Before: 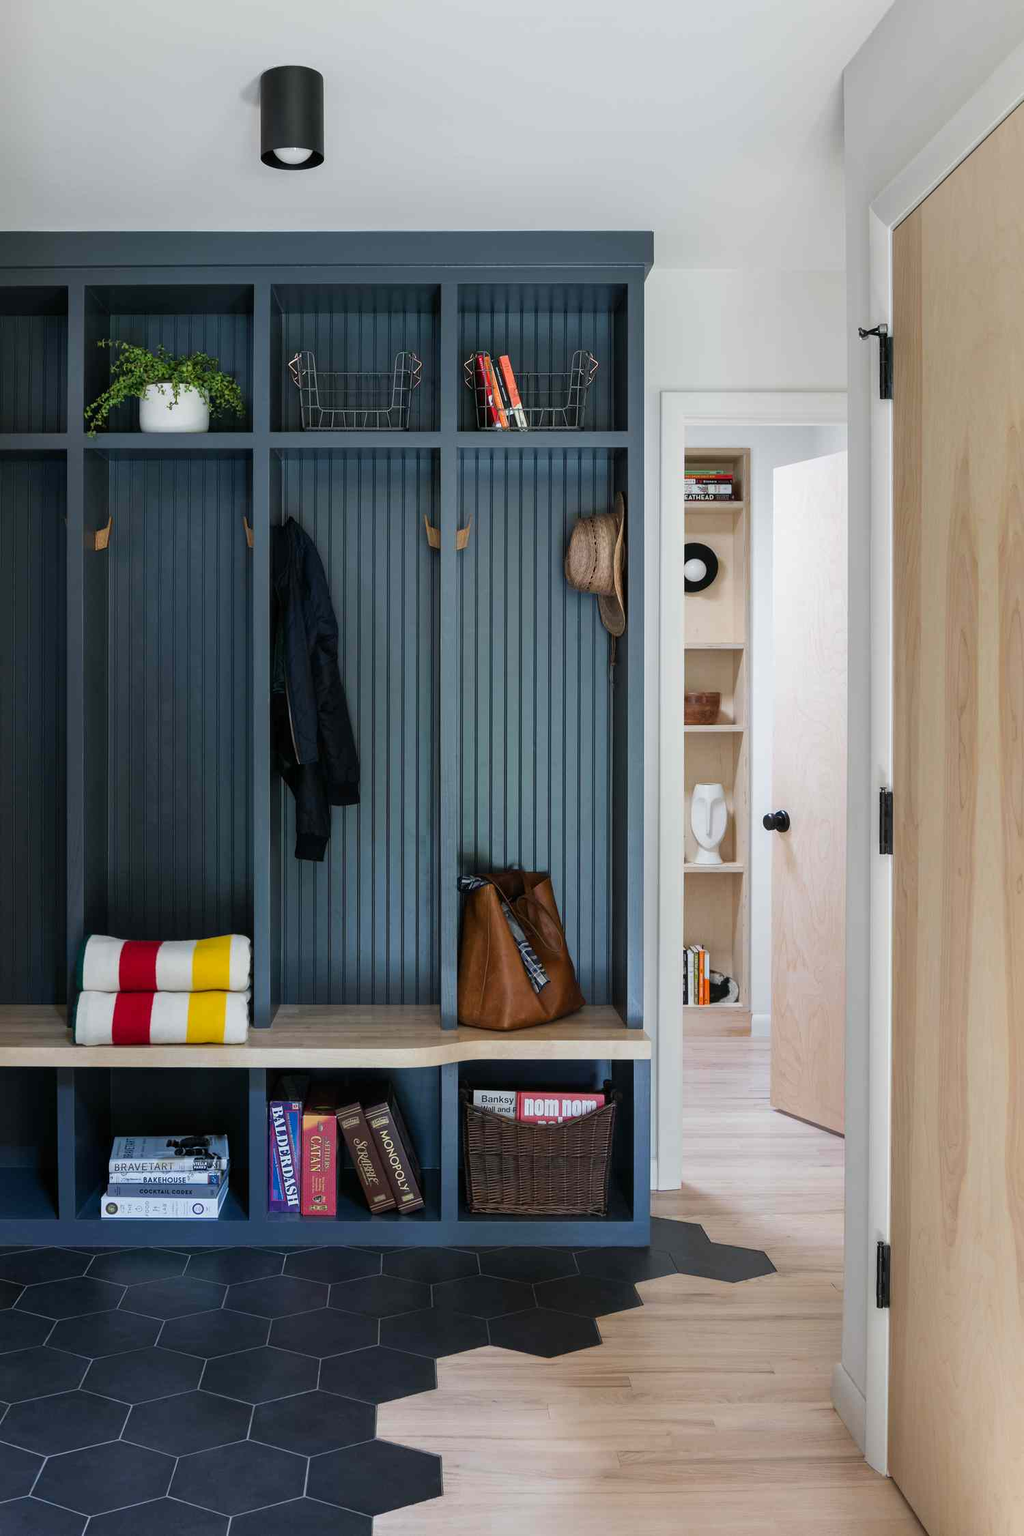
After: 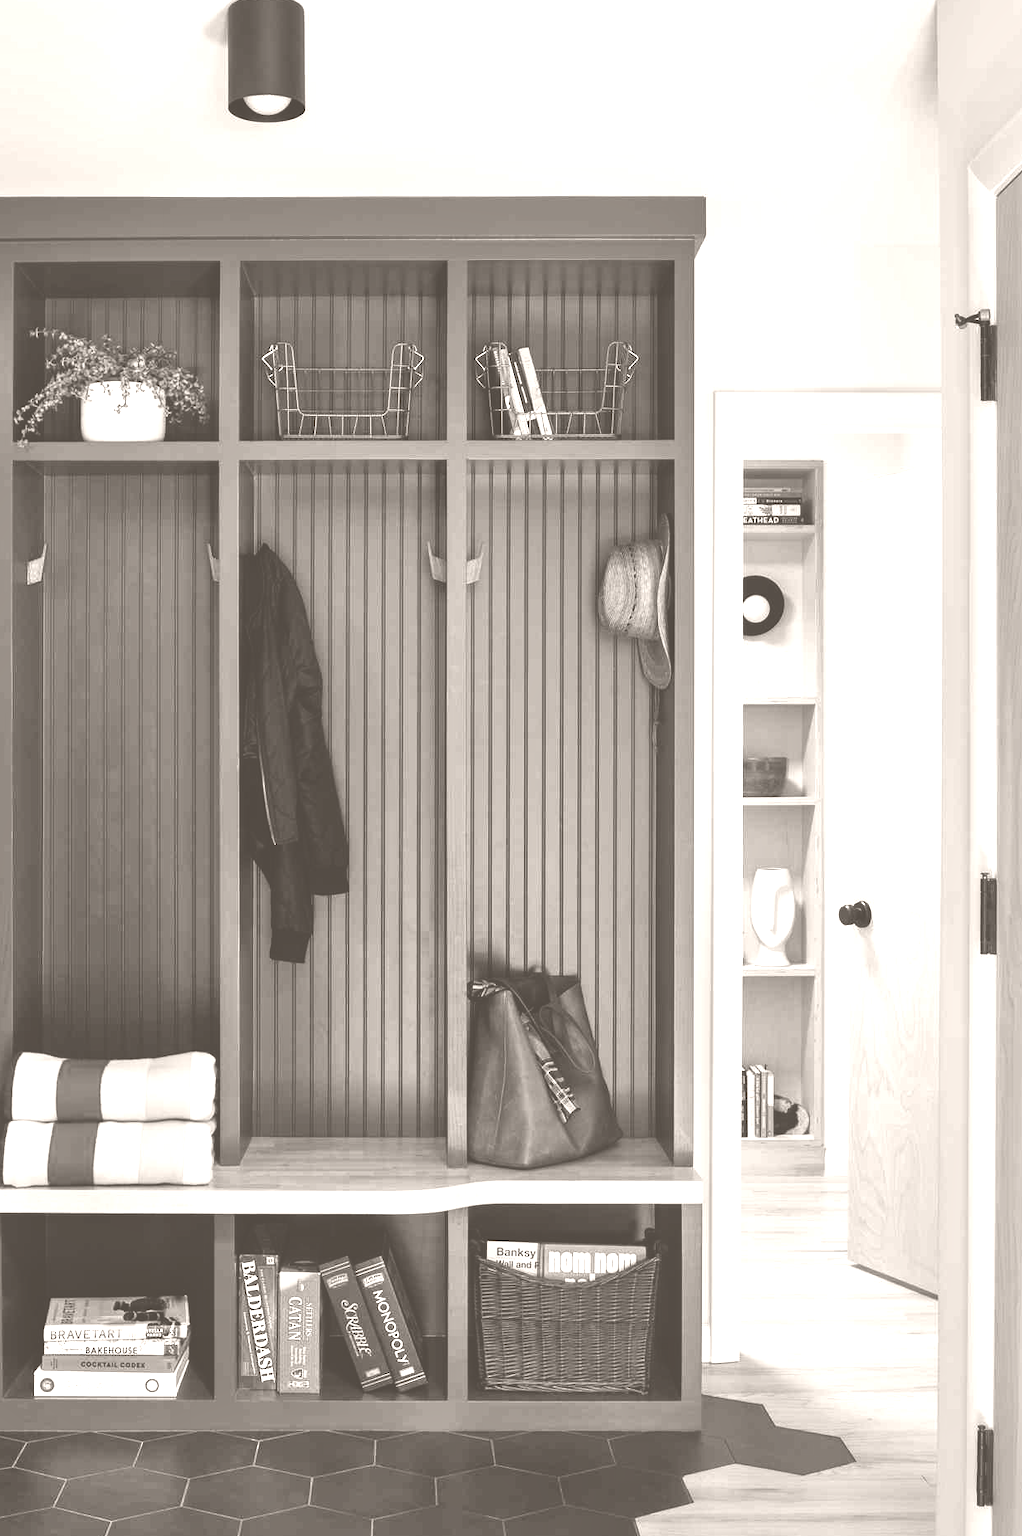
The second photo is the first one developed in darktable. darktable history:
shadows and highlights: low approximation 0.01, soften with gaussian
crop and rotate: left 7.196%, top 4.574%, right 10.605%, bottom 13.178%
contrast brightness saturation: contrast 0.07, brightness -0.13, saturation 0.06
colorize: hue 34.49°, saturation 35.33%, source mix 100%, lightness 55%, version 1
